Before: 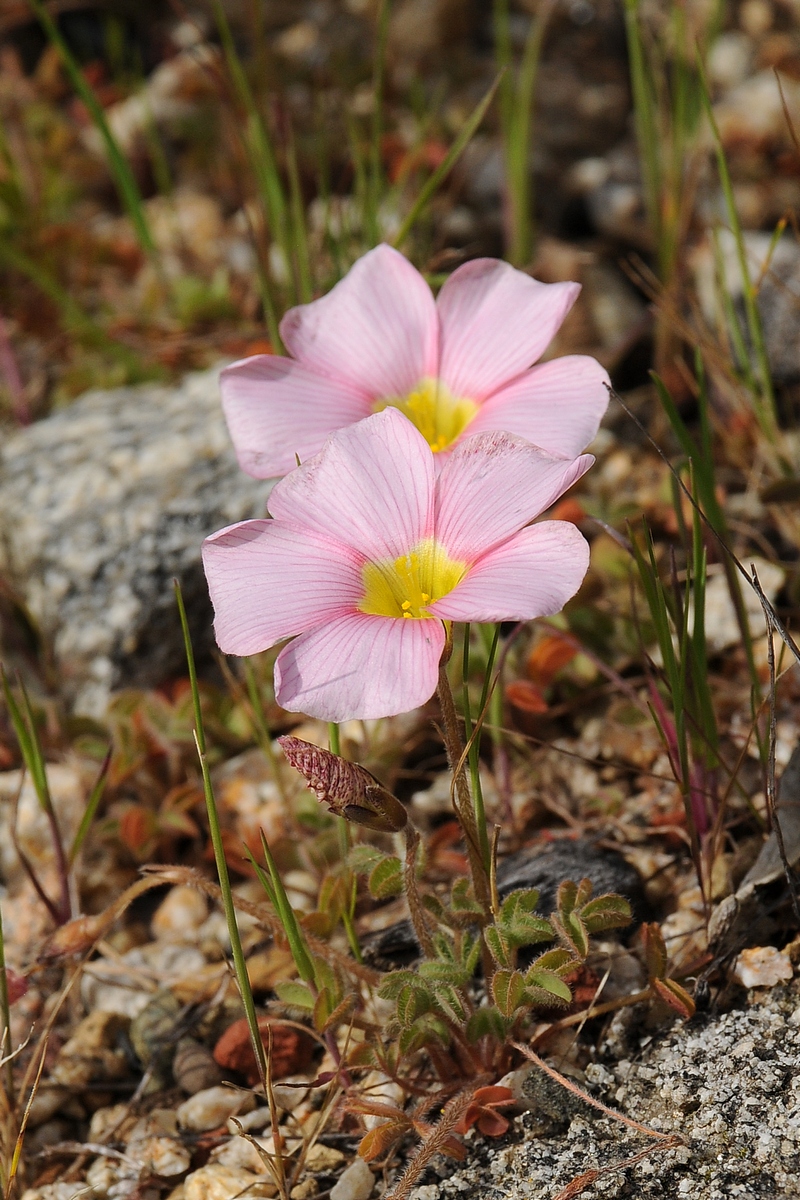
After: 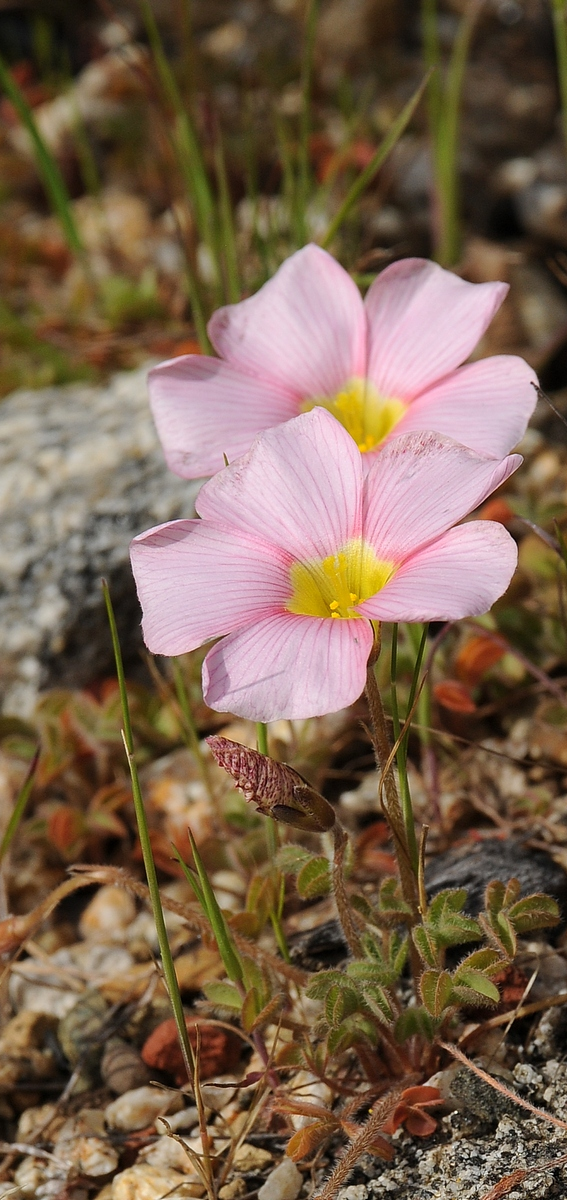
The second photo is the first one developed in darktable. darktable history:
crop and rotate: left 9.017%, right 20.075%
